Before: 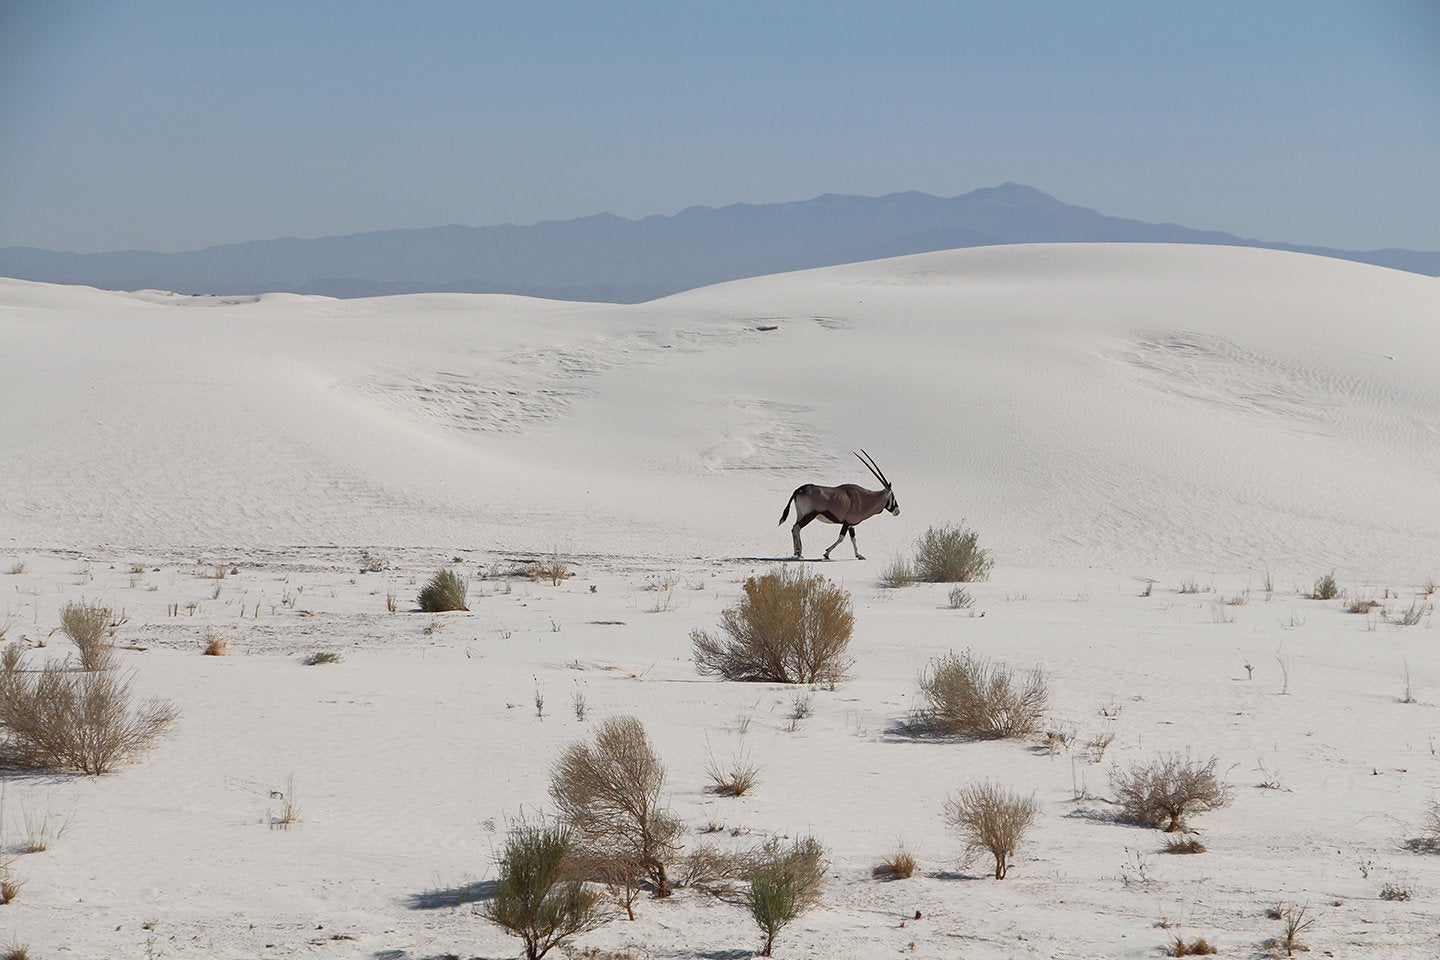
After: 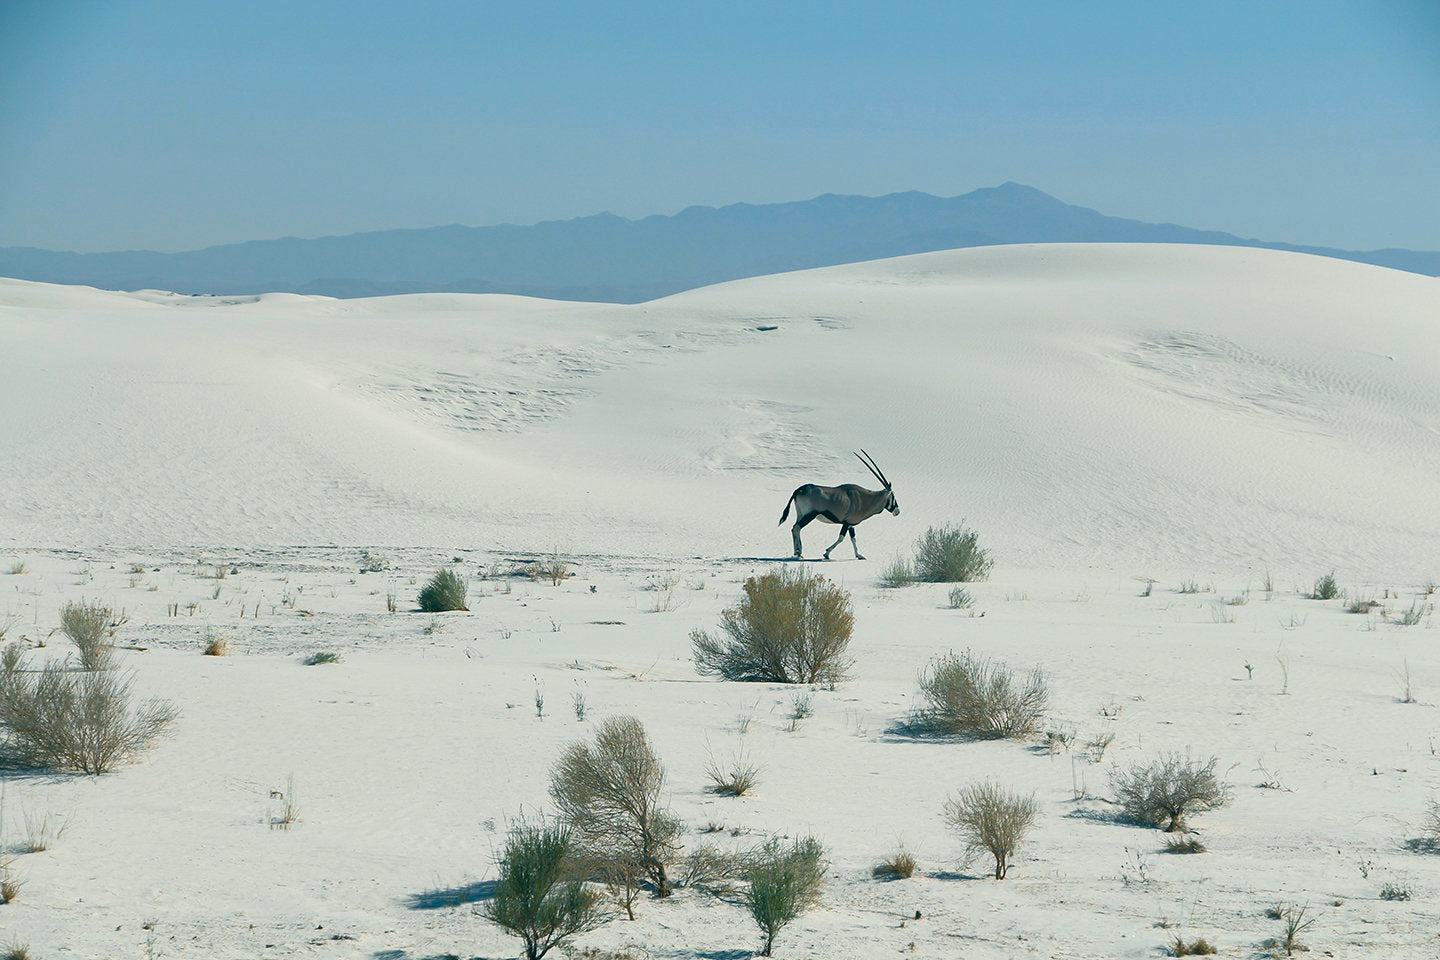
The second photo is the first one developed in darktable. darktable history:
color correction: highlights a* -20.08, highlights b* 9.8, shadows a* -20.4, shadows b* -10.76
white balance: red 1.188, blue 1.11
